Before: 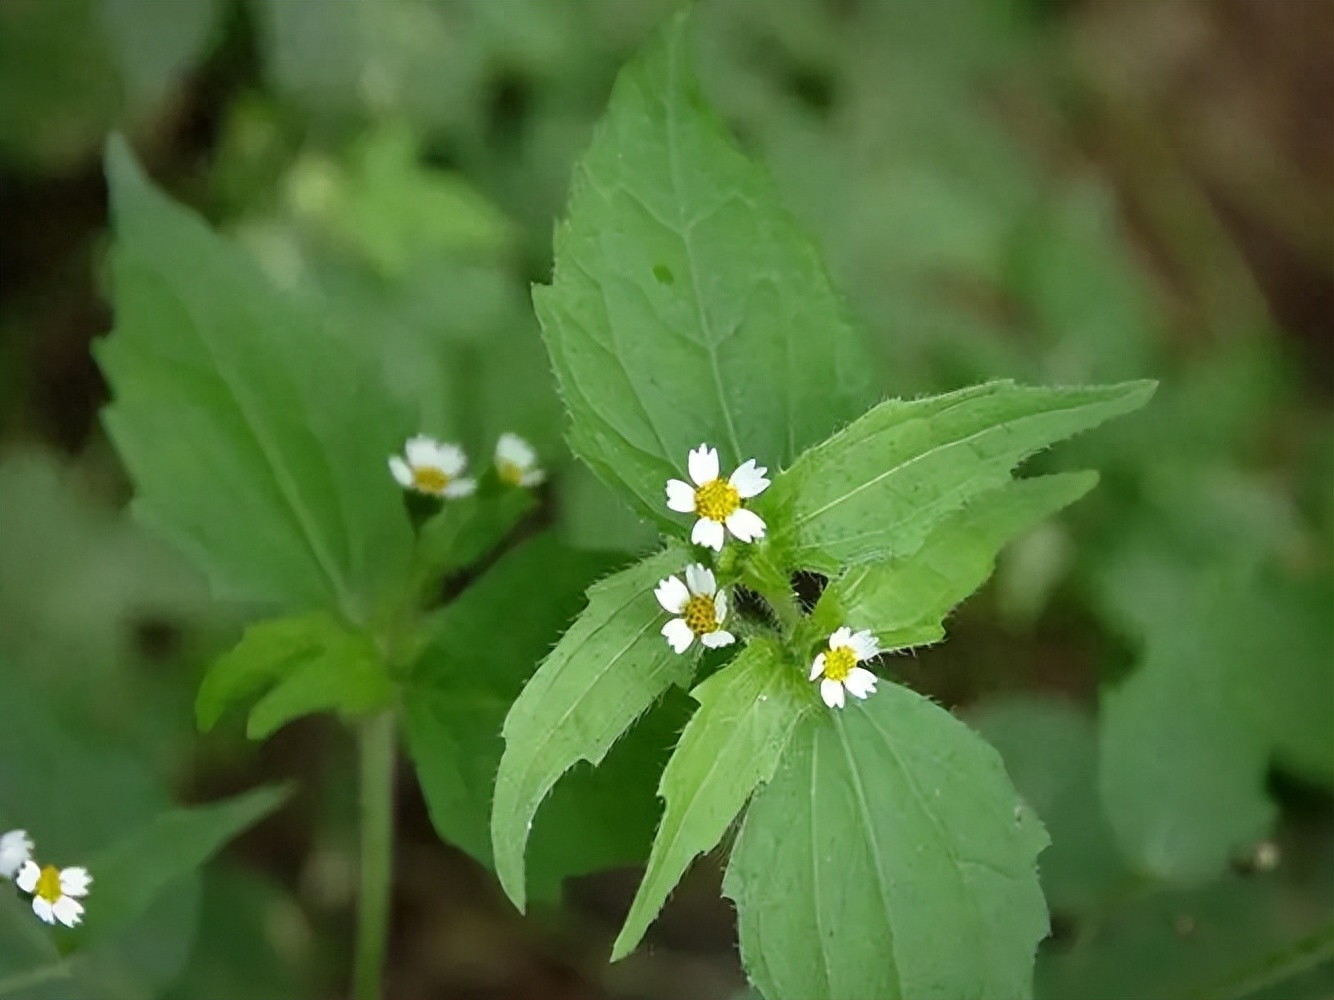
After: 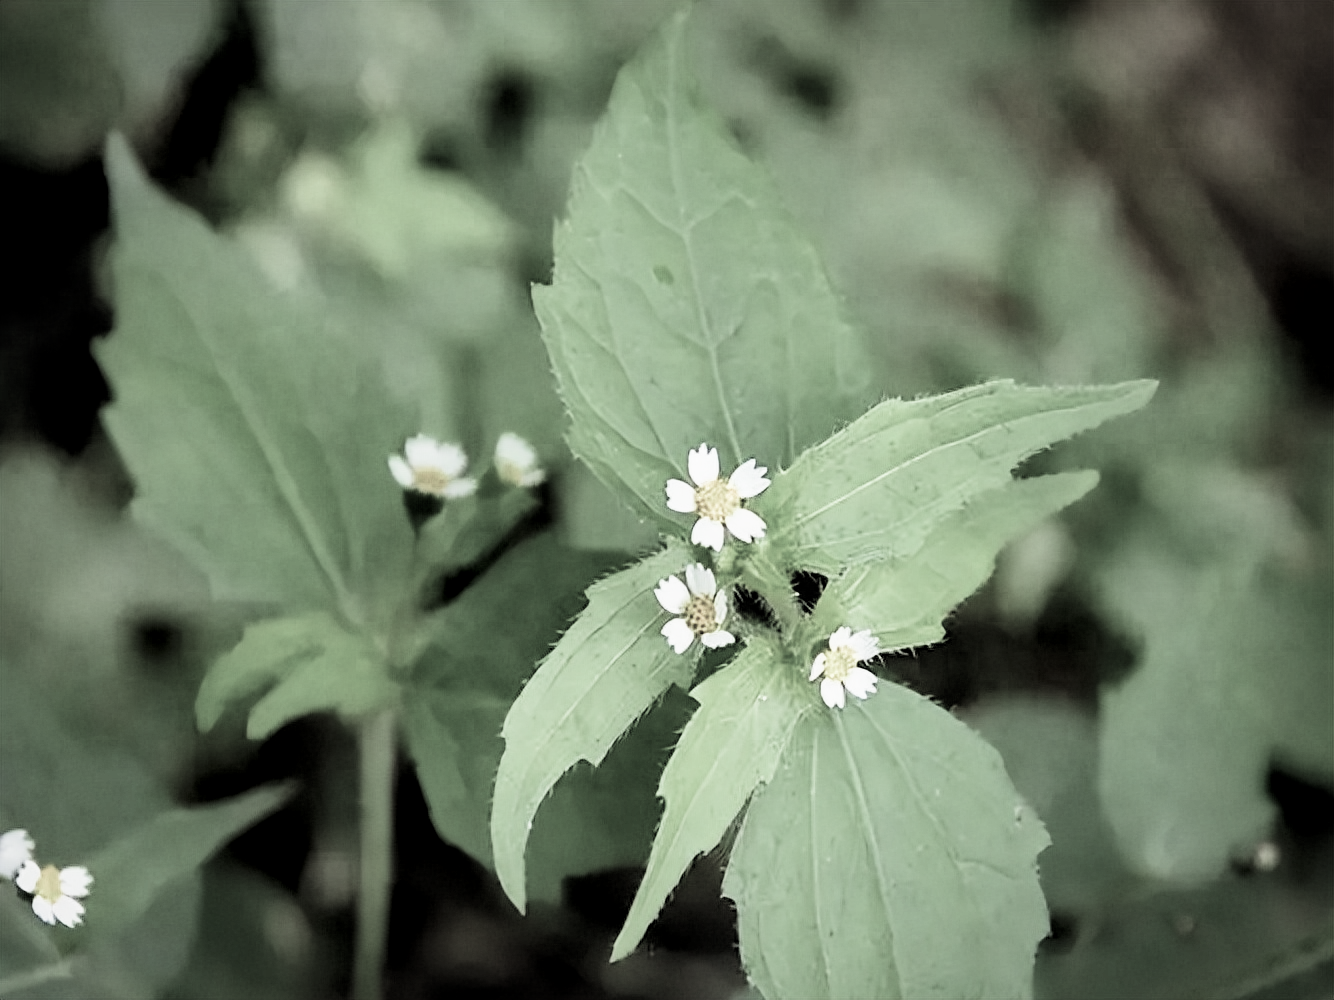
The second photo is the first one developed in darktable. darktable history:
filmic rgb: black relative exposure -5.08 EV, white relative exposure 4 EV, threshold 2.95 EV, hardness 2.89, contrast 1.297, highlights saturation mix -29.1%, color science v5 (2021), contrast in shadows safe, contrast in highlights safe, enable highlight reconstruction true
tone equalizer: -8 EV -0.754 EV, -7 EV -0.679 EV, -6 EV -0.633 EV, -5 EV -0.409 EV, -3 EV 0.378 EV, -2 EV 0.6 EV, -1 EV 0.698 EV, +0 EV 0.768 EV
local contrast: mode bilateral grid, contrast 20, coarseness 51, detail 139%, midtone range 0.2
